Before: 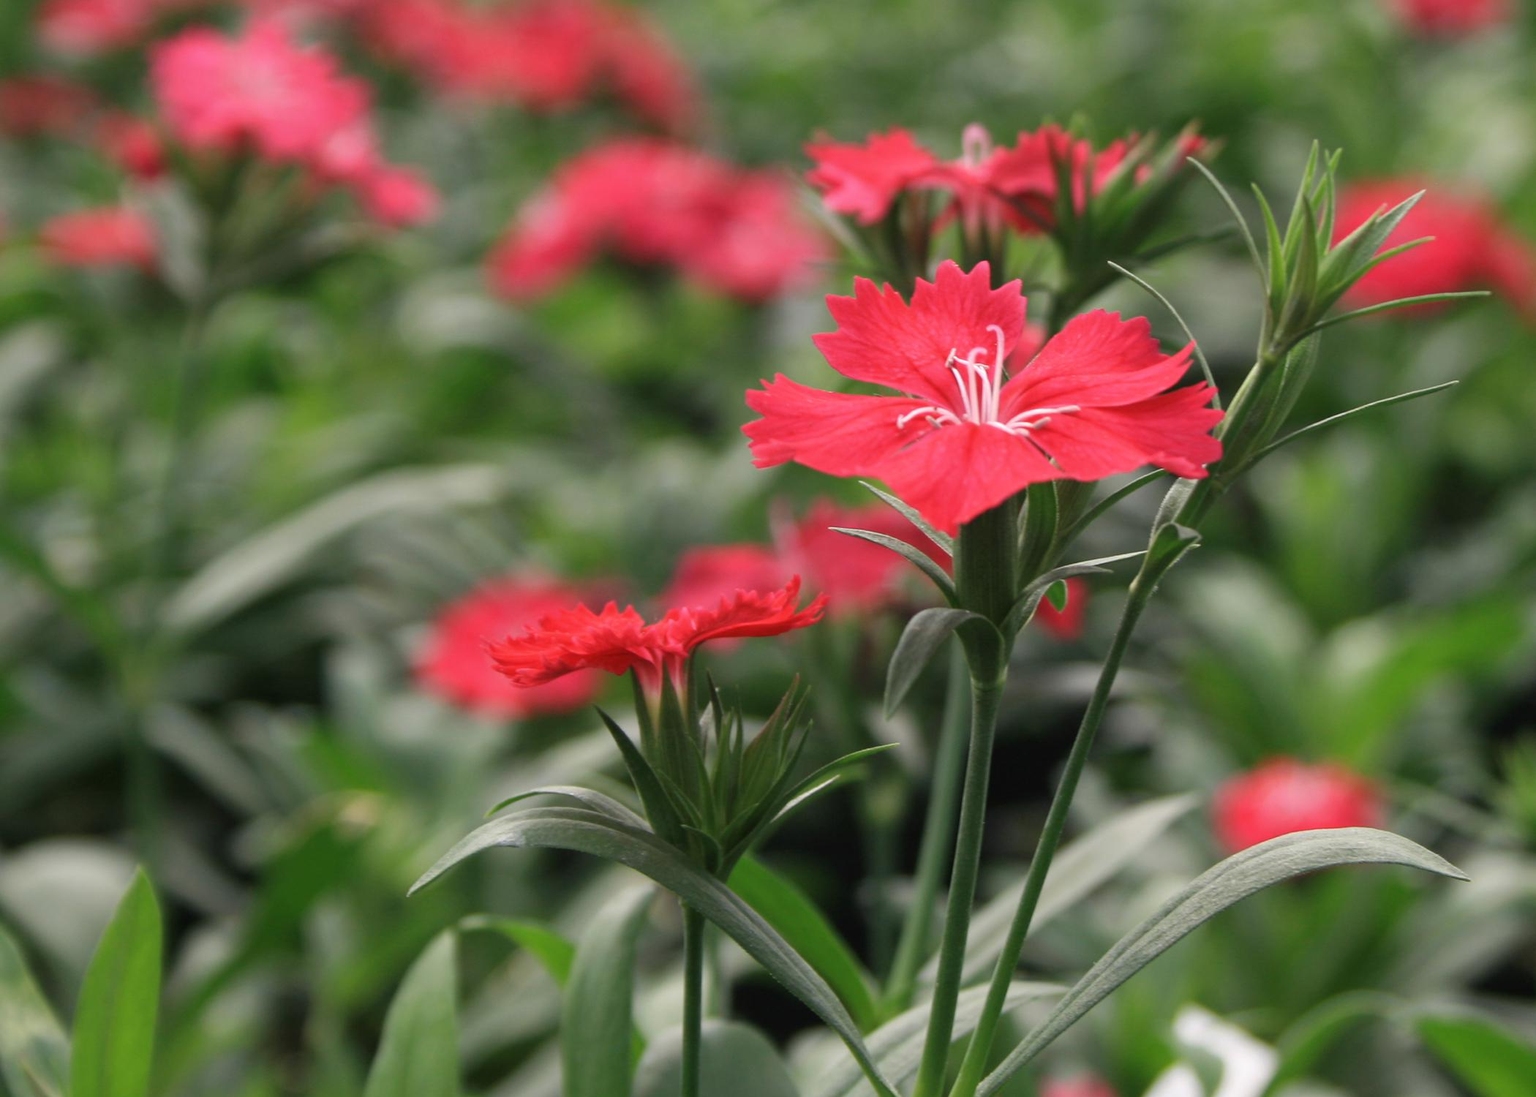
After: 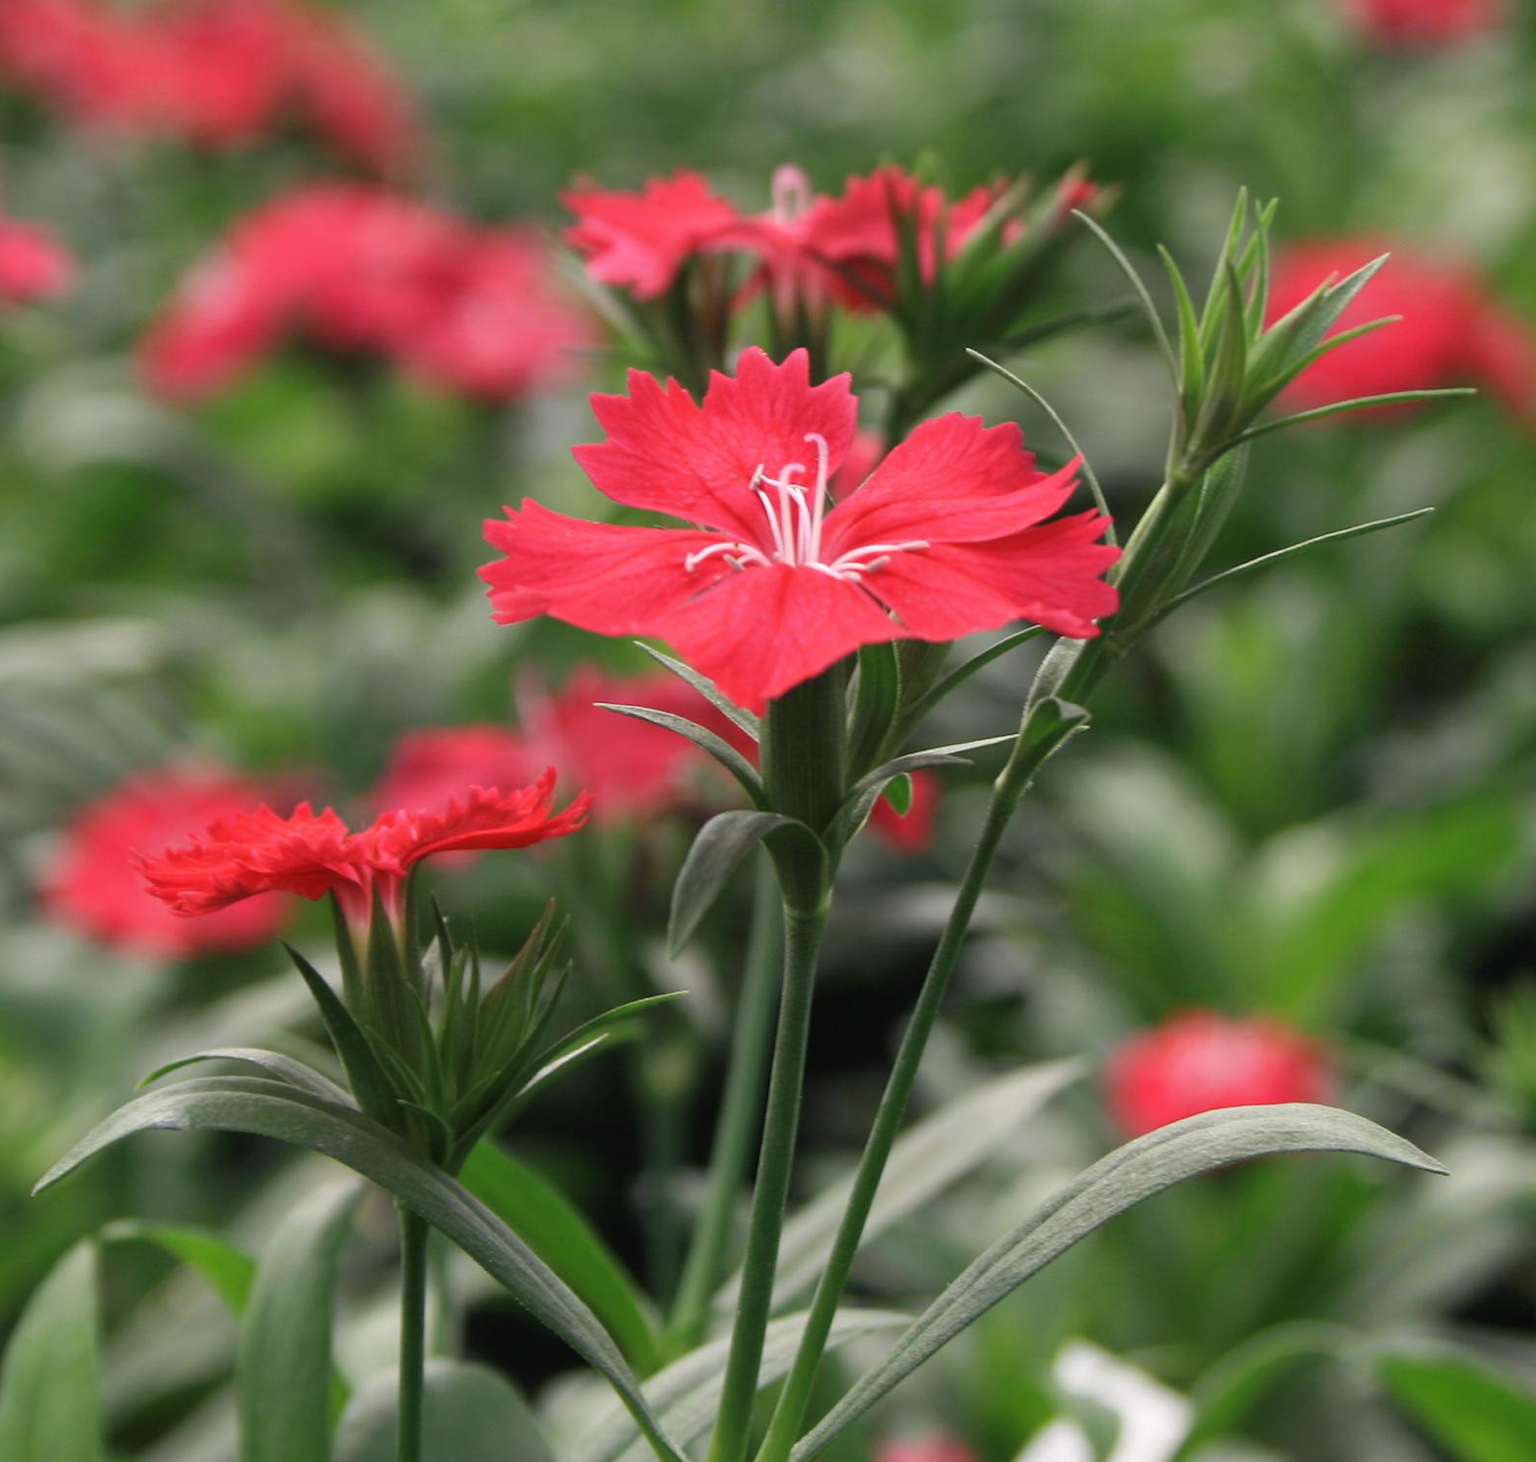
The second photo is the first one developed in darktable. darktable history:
crop and rotate: left 24.974%
